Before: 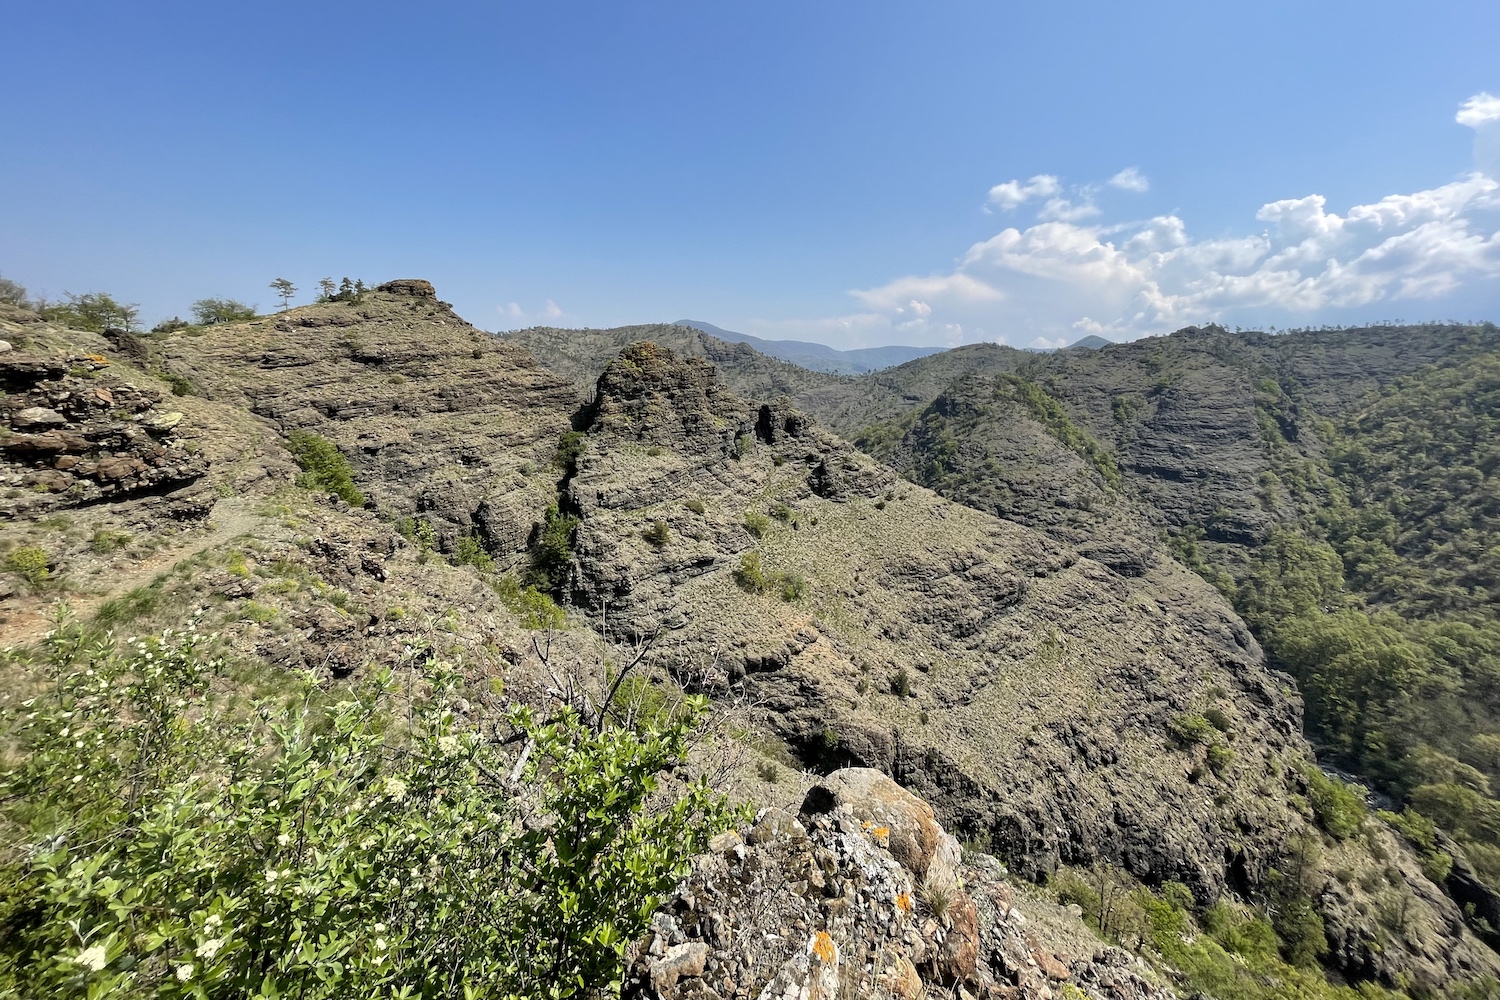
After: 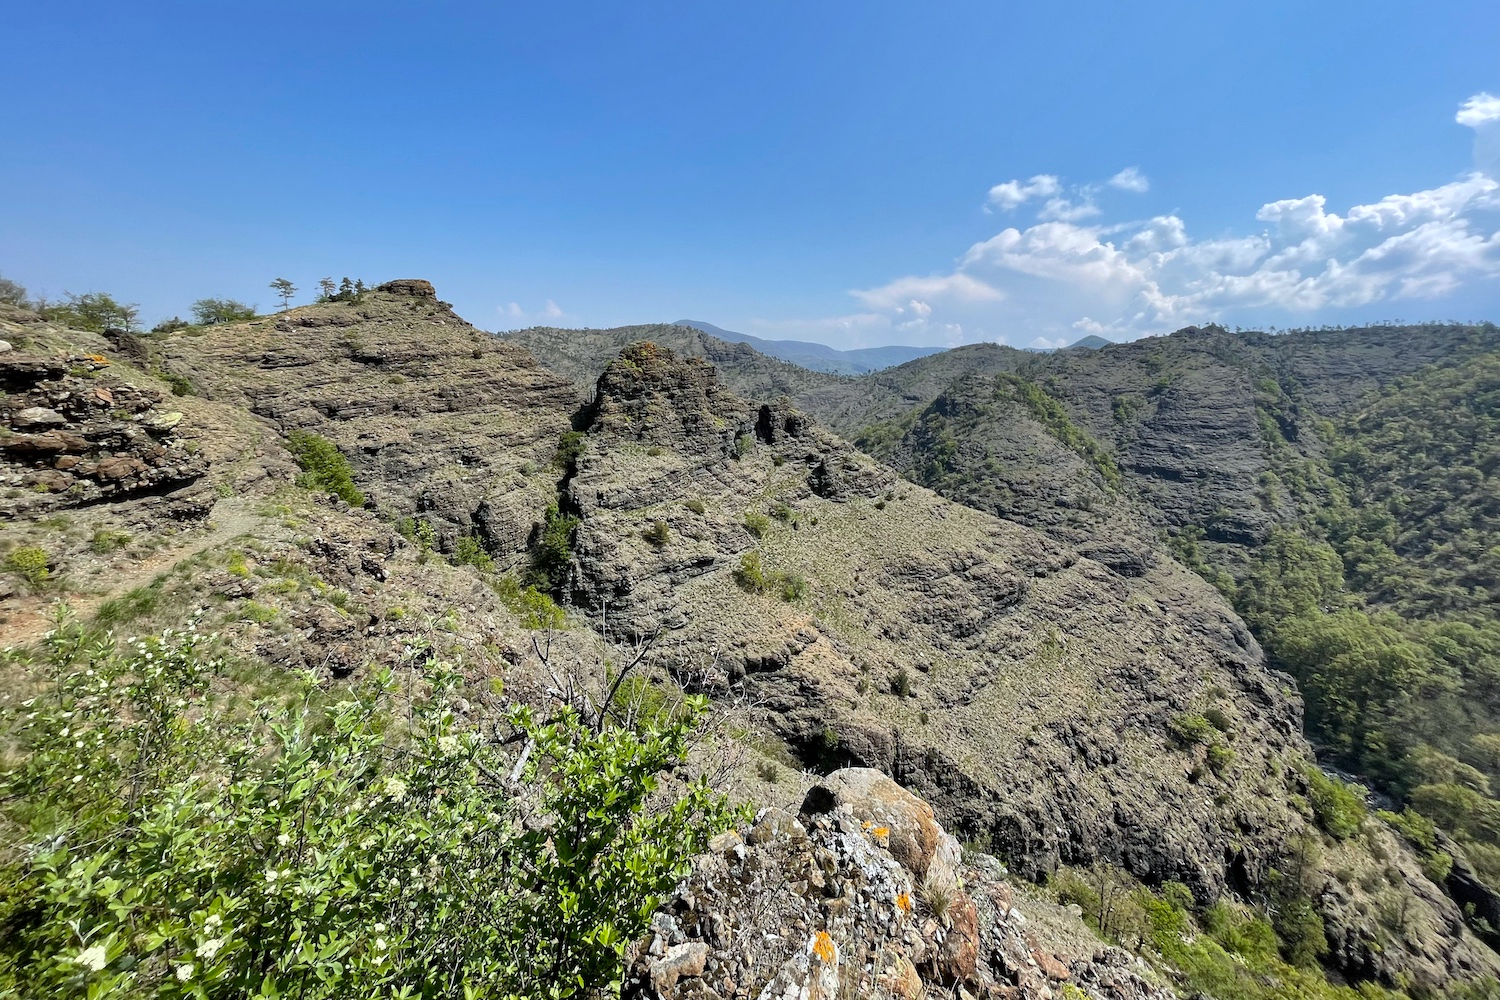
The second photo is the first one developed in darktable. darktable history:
white balance: red 0.976, blue 1.04
shadows and highlights: soften with gaussian
